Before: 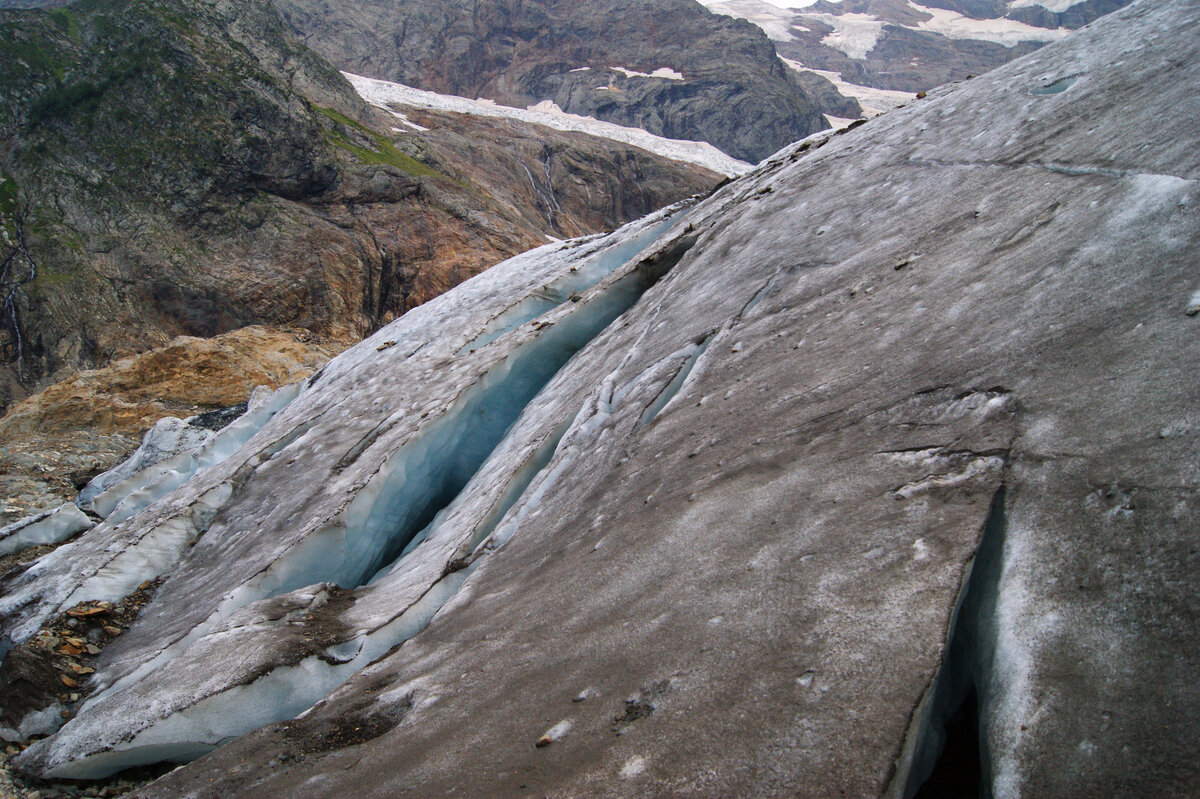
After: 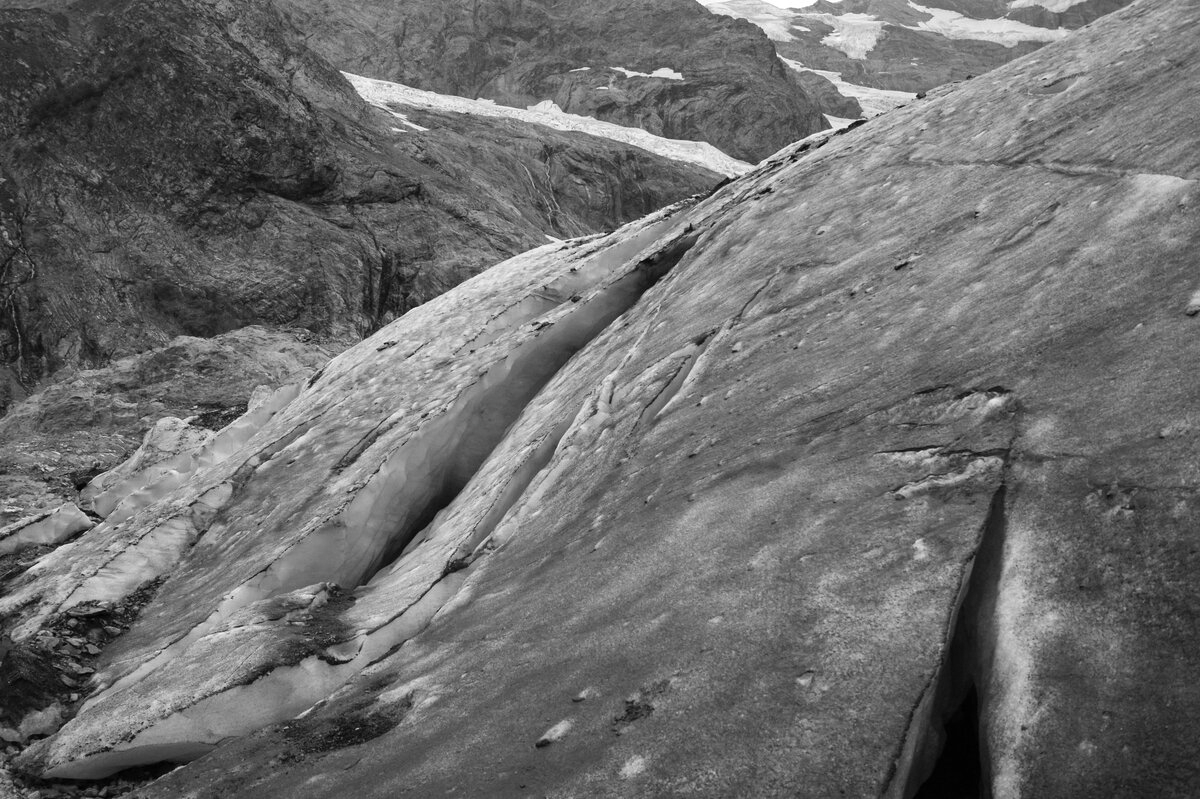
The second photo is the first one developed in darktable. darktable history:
shadows and highlights: shadows 12.67, white point adjustment 1.32, soften with gaussian
contrast brightness saturation: saturation -0.995
